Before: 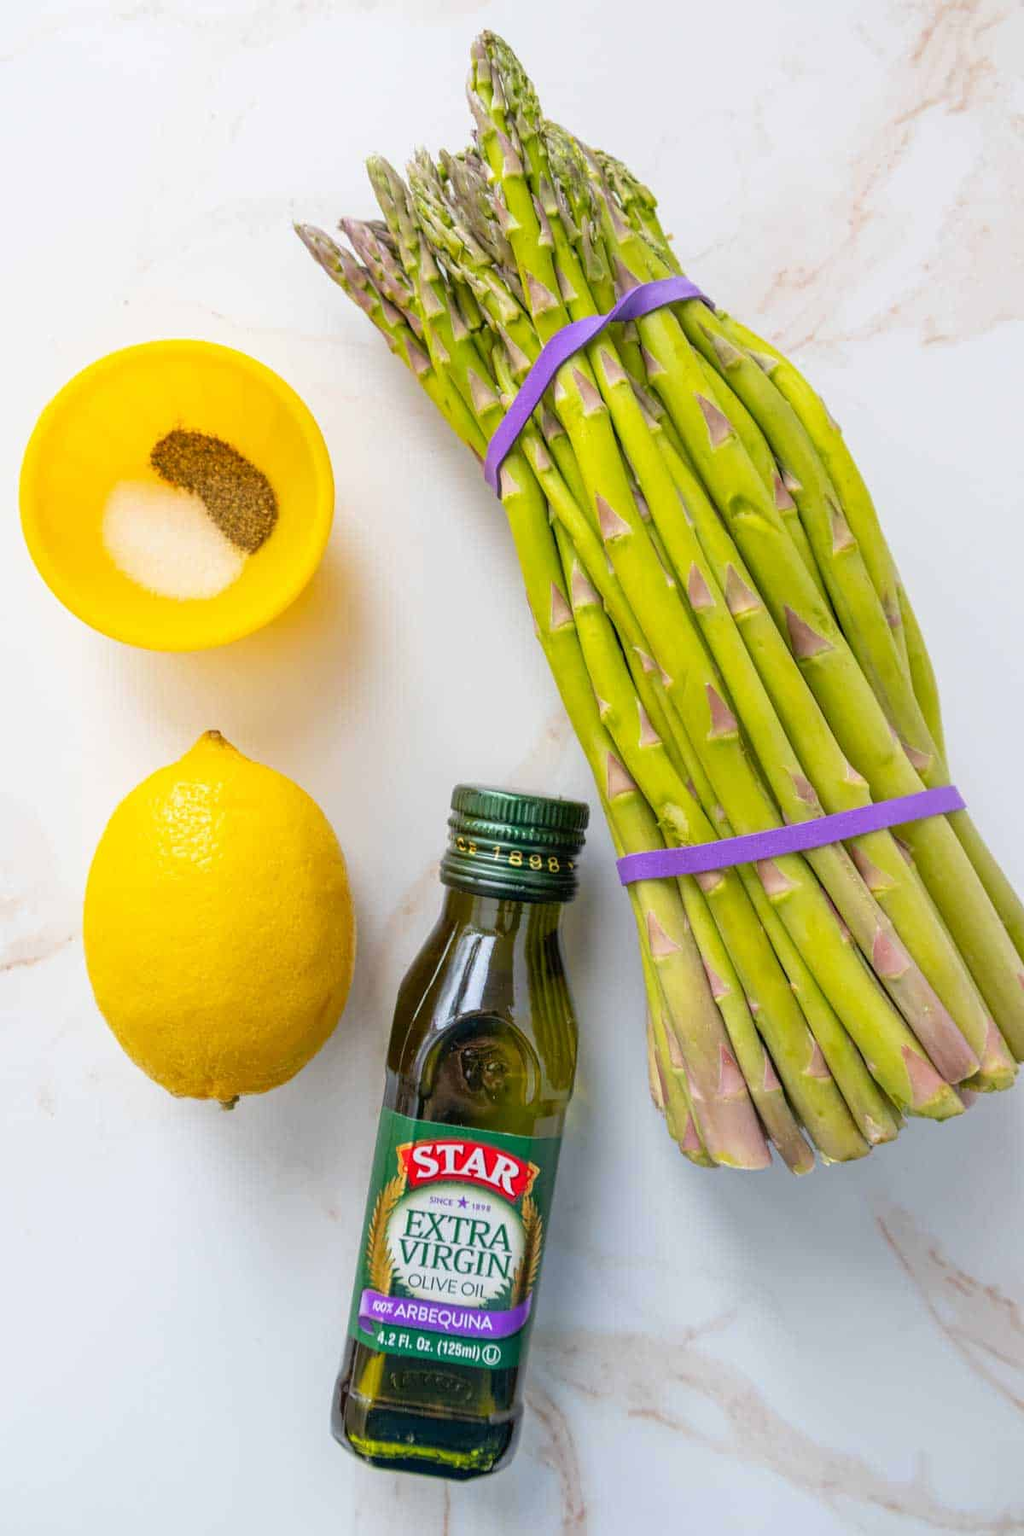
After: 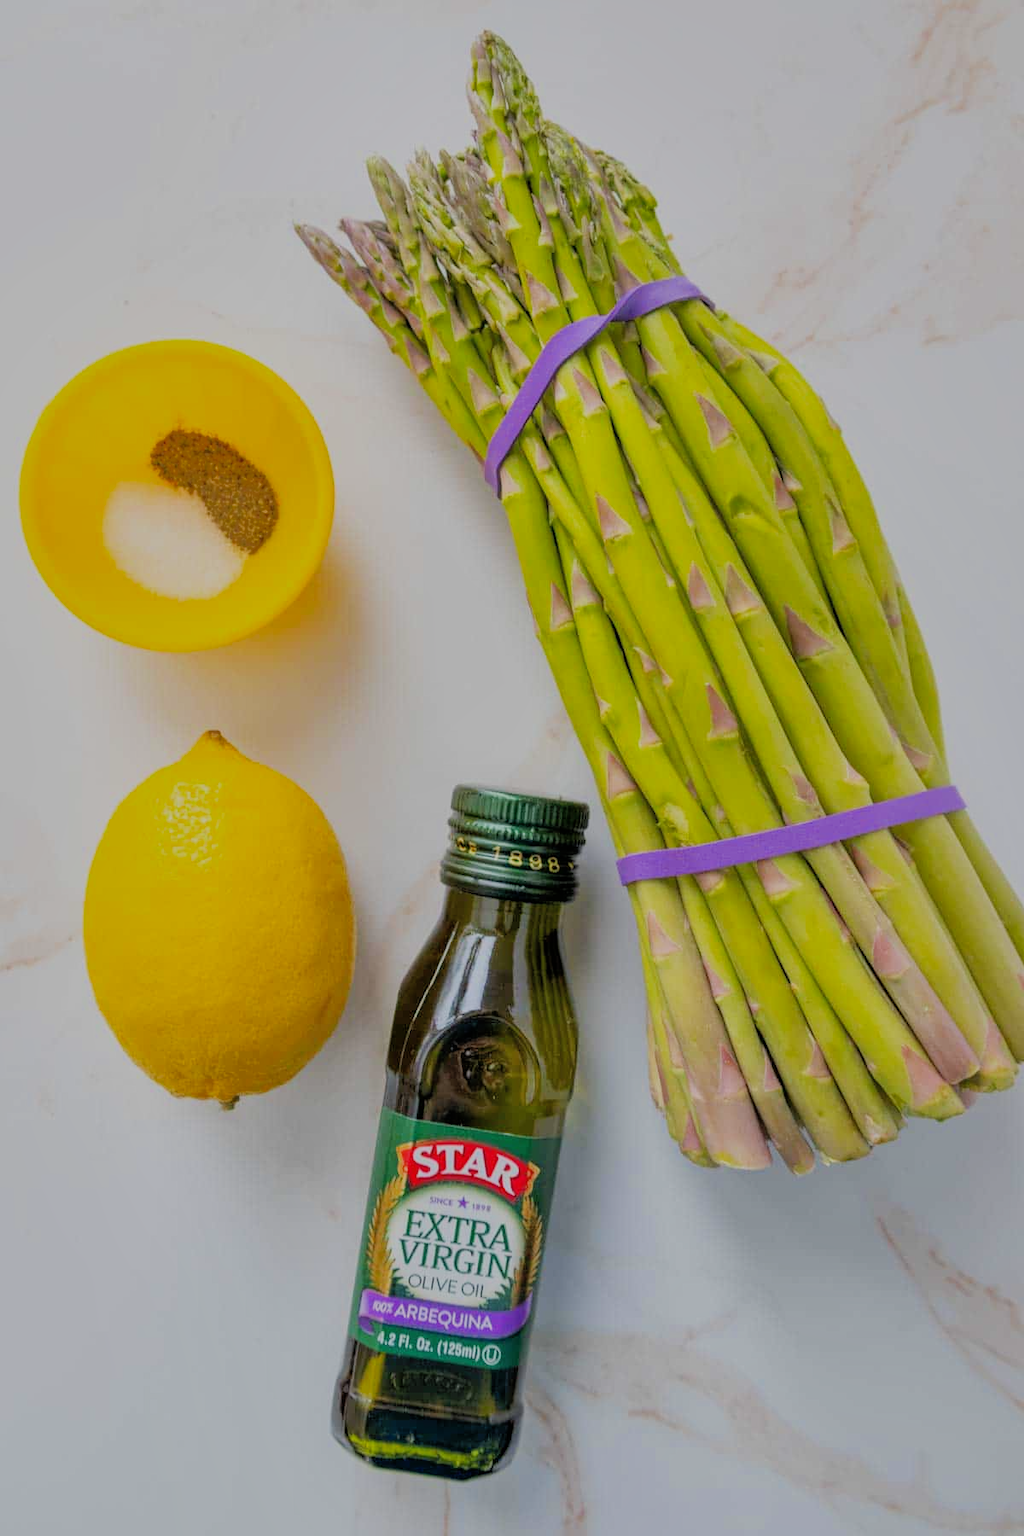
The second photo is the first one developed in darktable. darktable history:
filmic rgb: black relative exposure -7.09 EV, white relative exposure 5.34 EV, hardness 3.02
shadows and highlights: on, module defaults
exposure: exposure -0.115 EV, compensate highlight preservation false
